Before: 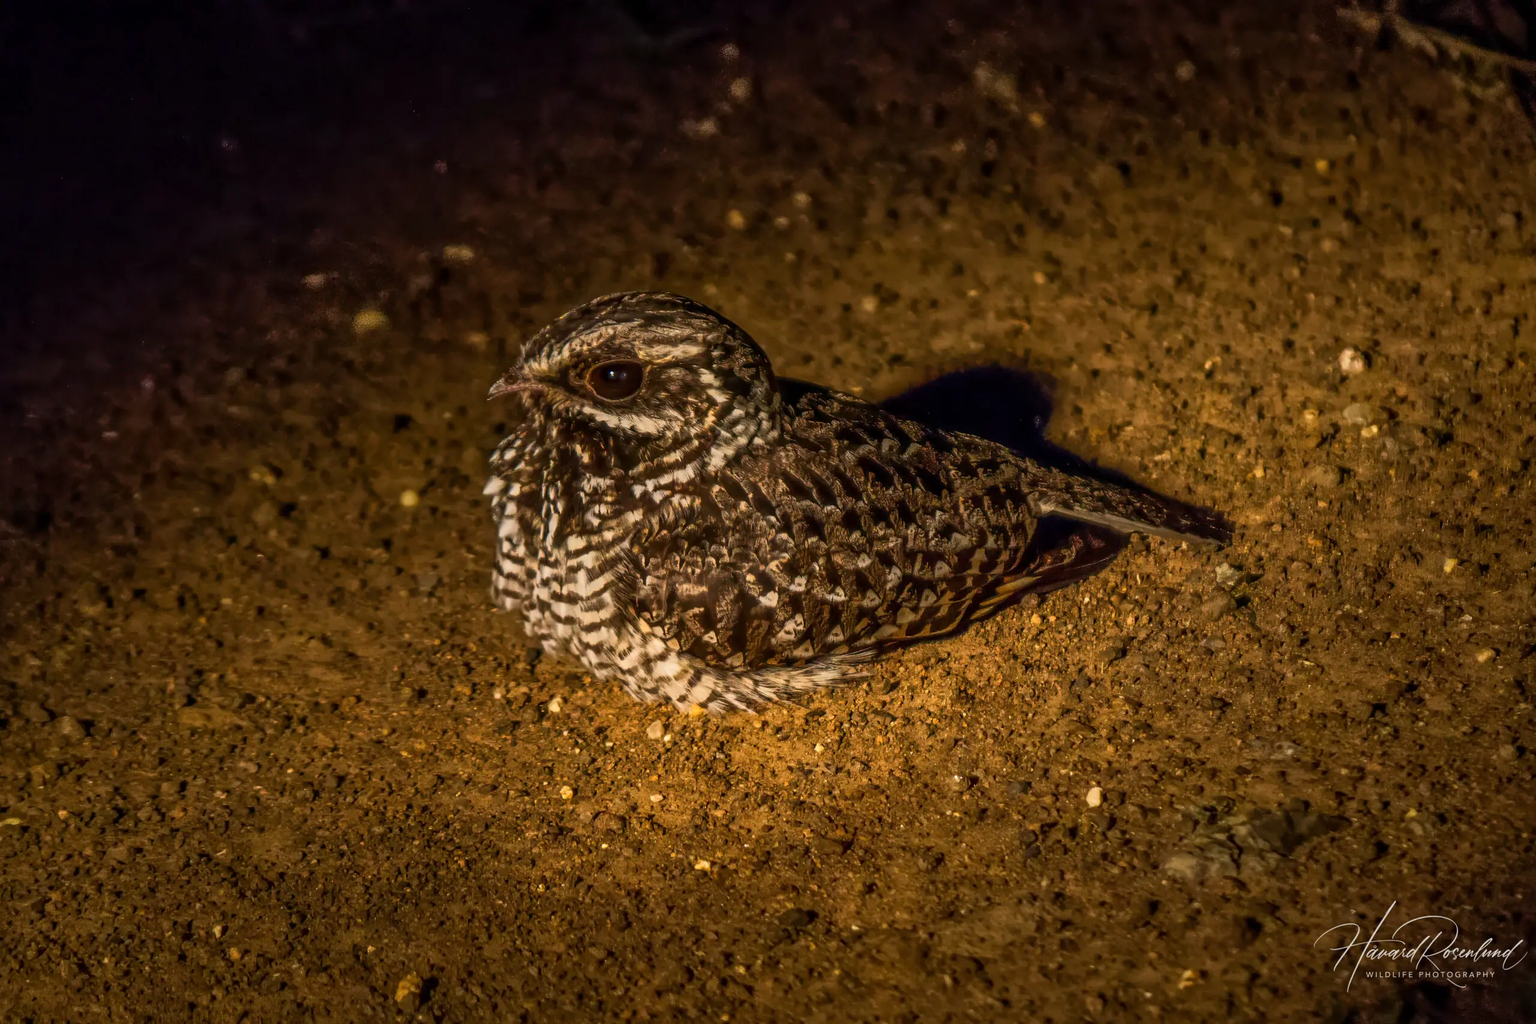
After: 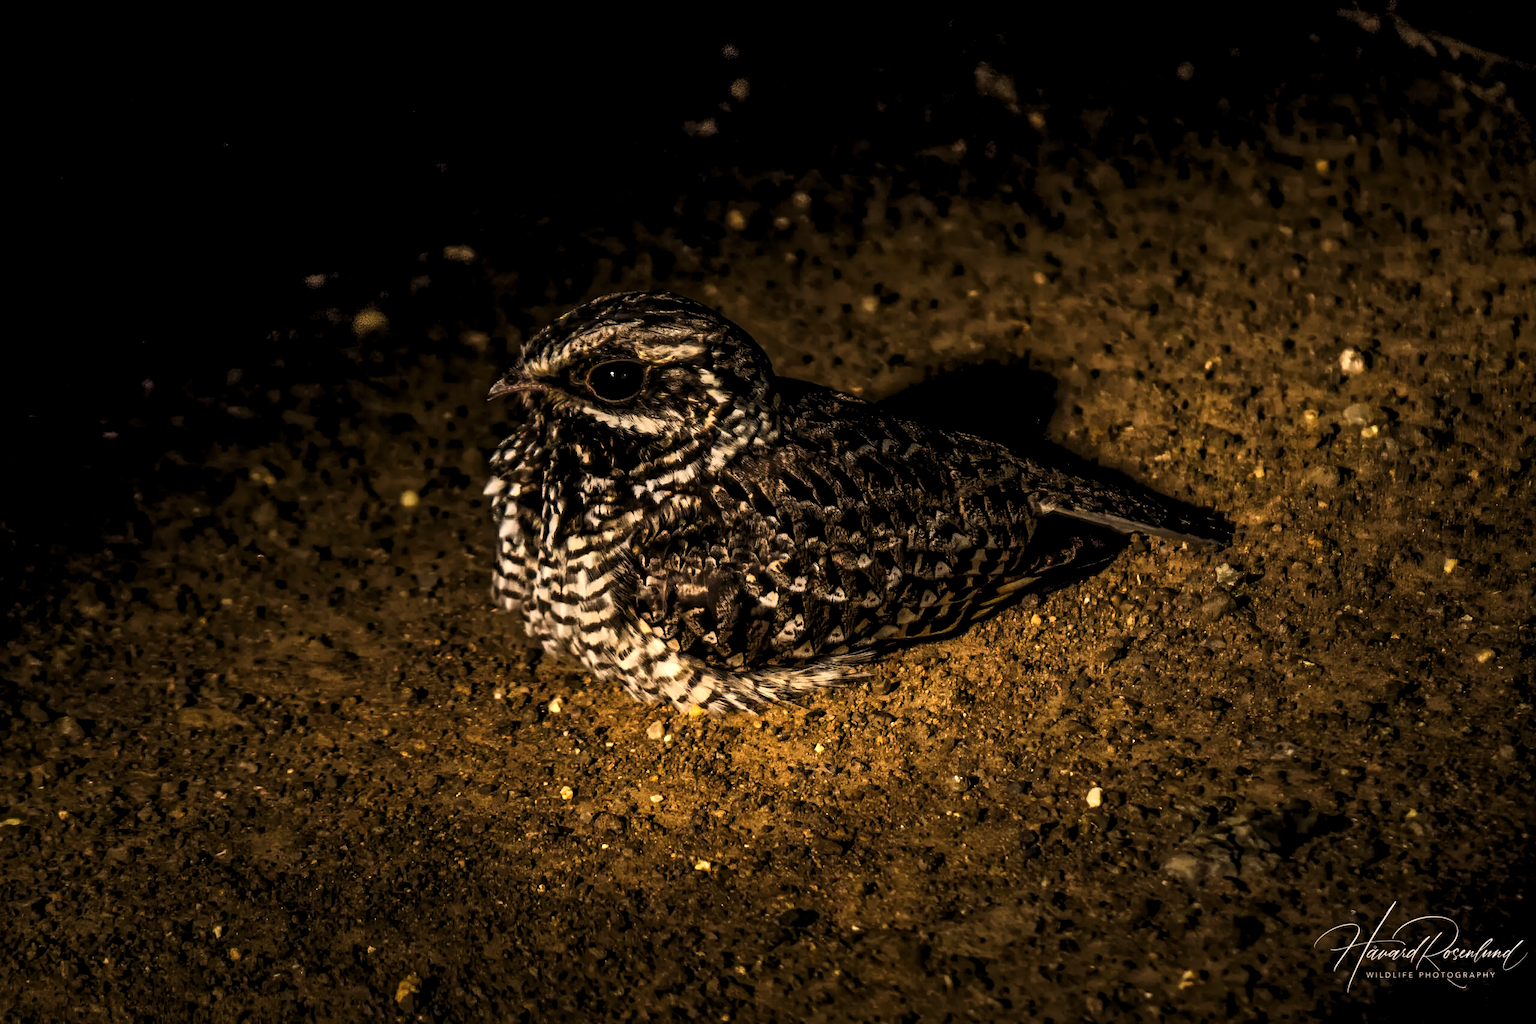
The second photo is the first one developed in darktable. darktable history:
exposure: compensate highlight preservation false
levels: levels [0.129, 0.519, 0.867]
contrast brightness saturation: contrast 0.05
